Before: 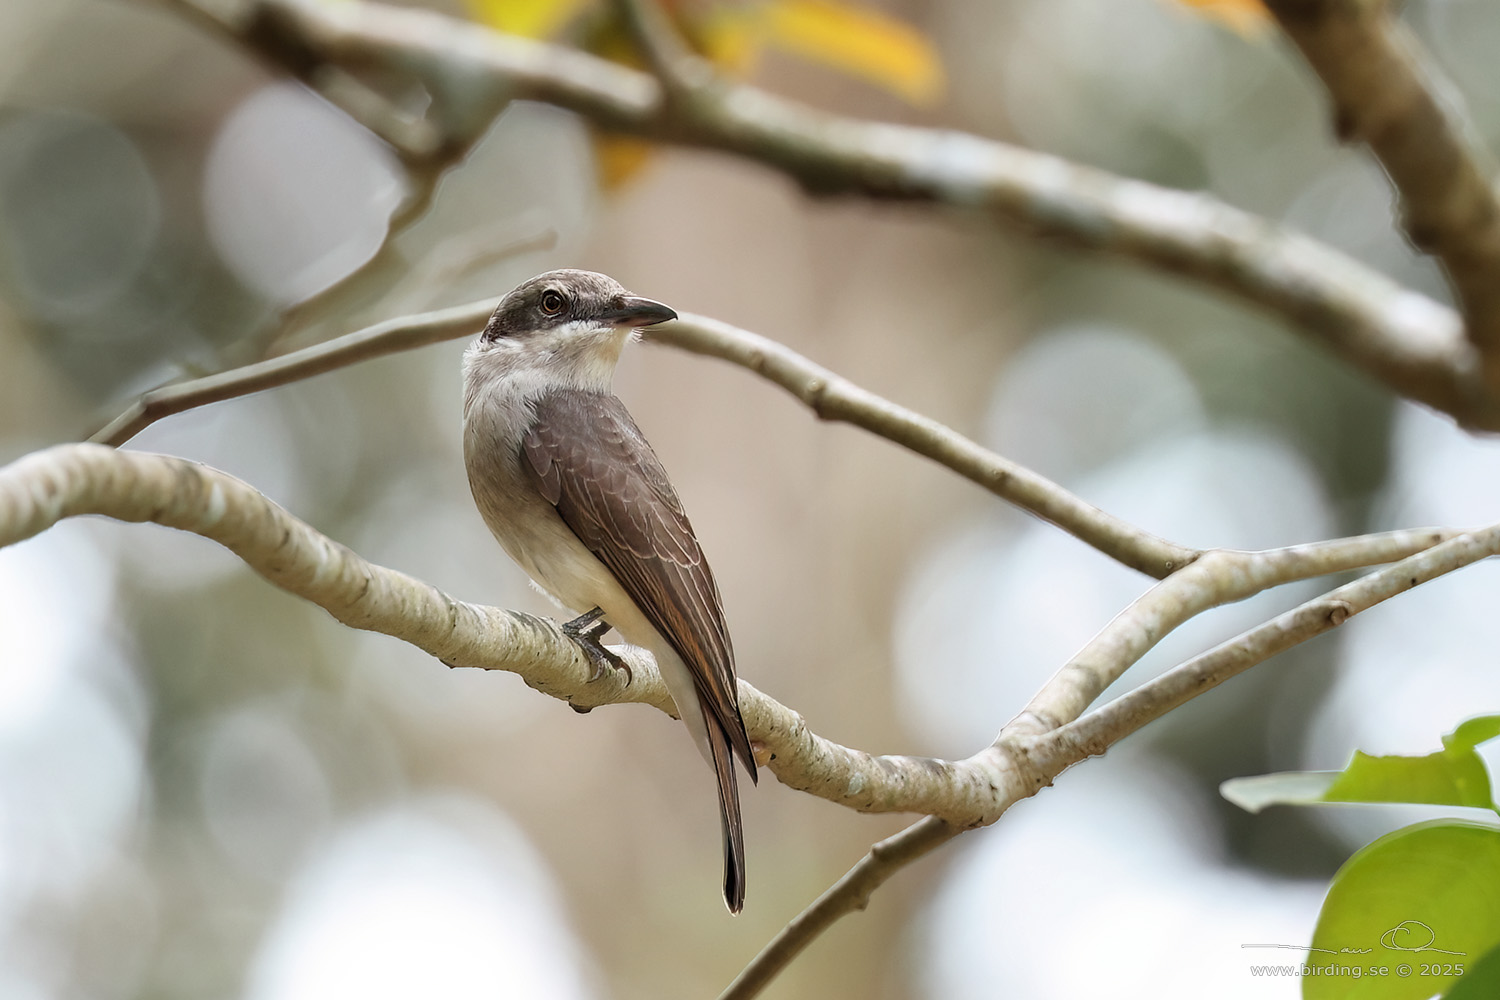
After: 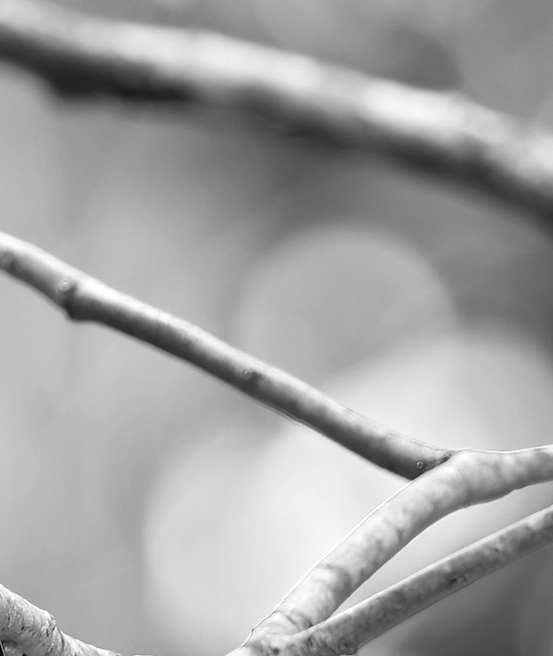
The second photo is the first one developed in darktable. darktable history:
monochrome: a 26.22, b 42.67, size 0.8
crop and rotate: left 49.936%, top 10.094%, right 13.136%, bottom 24.256%
color balance rgb: linear chroma grading › global chroma 25%, perceptual saturation grading › global saturation 45%, perceptual saturation grading › highlights -50%, perceptual saturation grading › shadows 30%, perceptual brilliance grading › global brilliance 18%, global vibrance 40%
shadows and highlights: radius 121.13, shadows 21.4, white point adjustment -9.72, highlights -14.39, soften with gaussian
